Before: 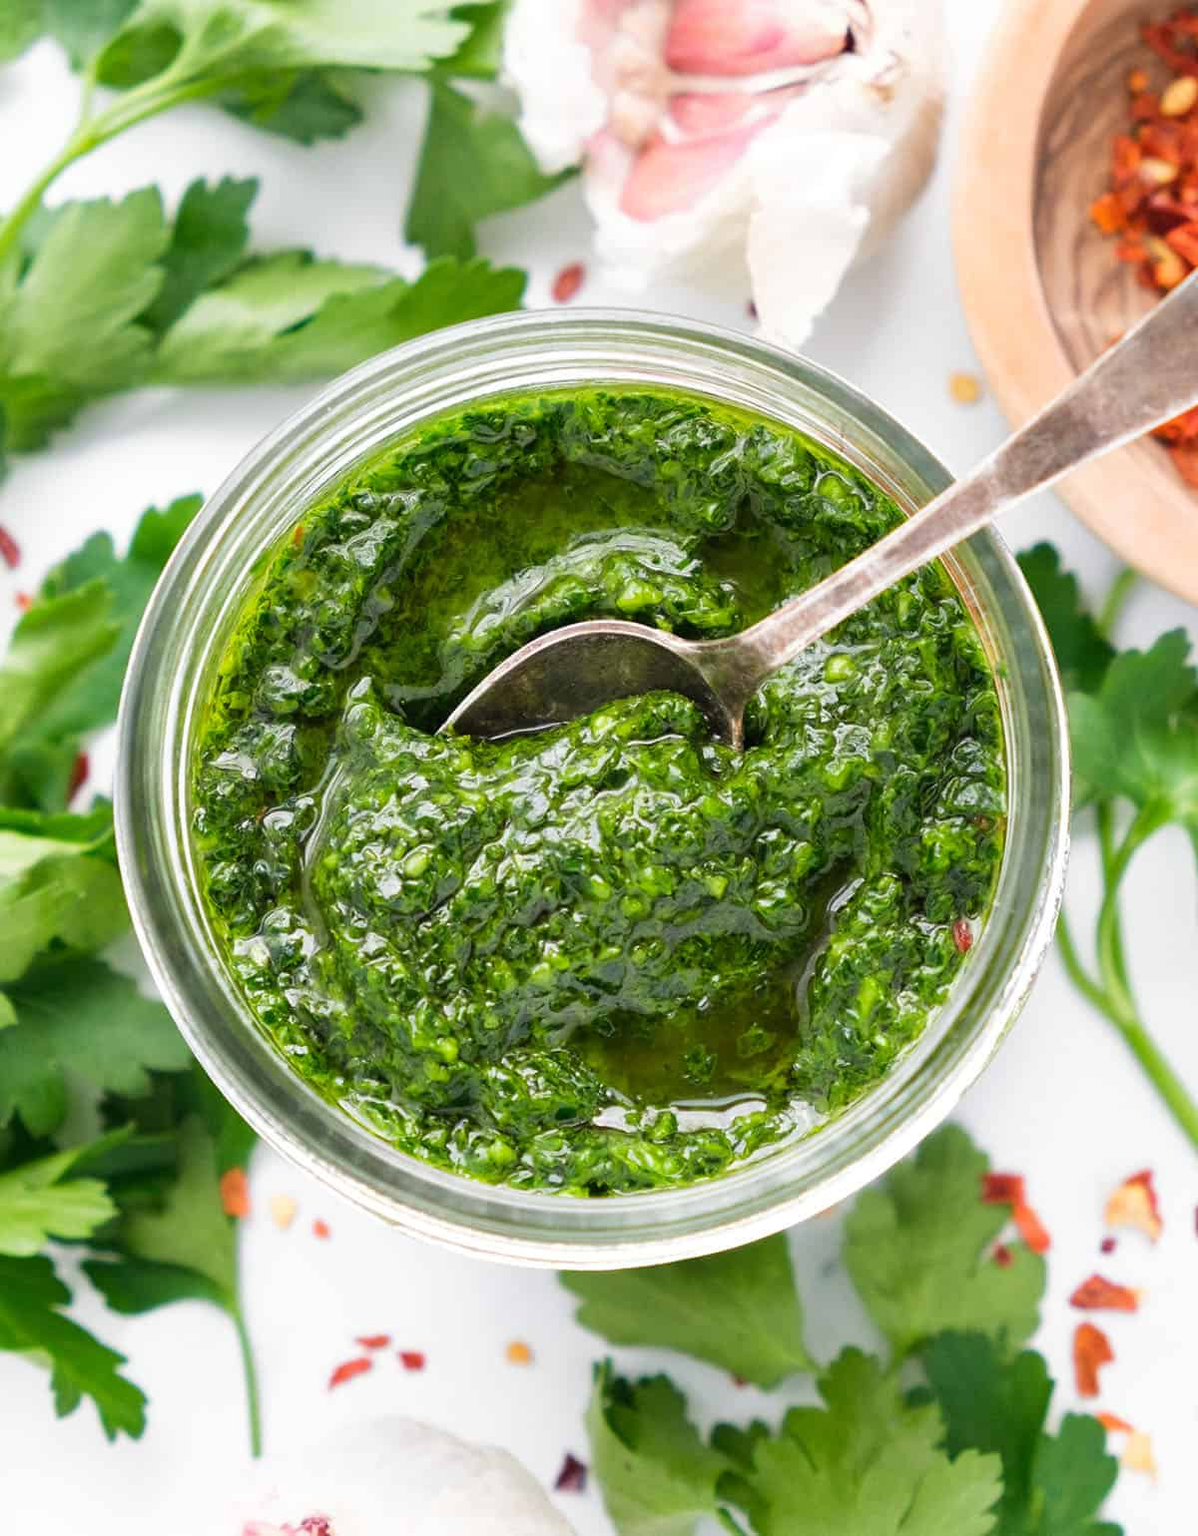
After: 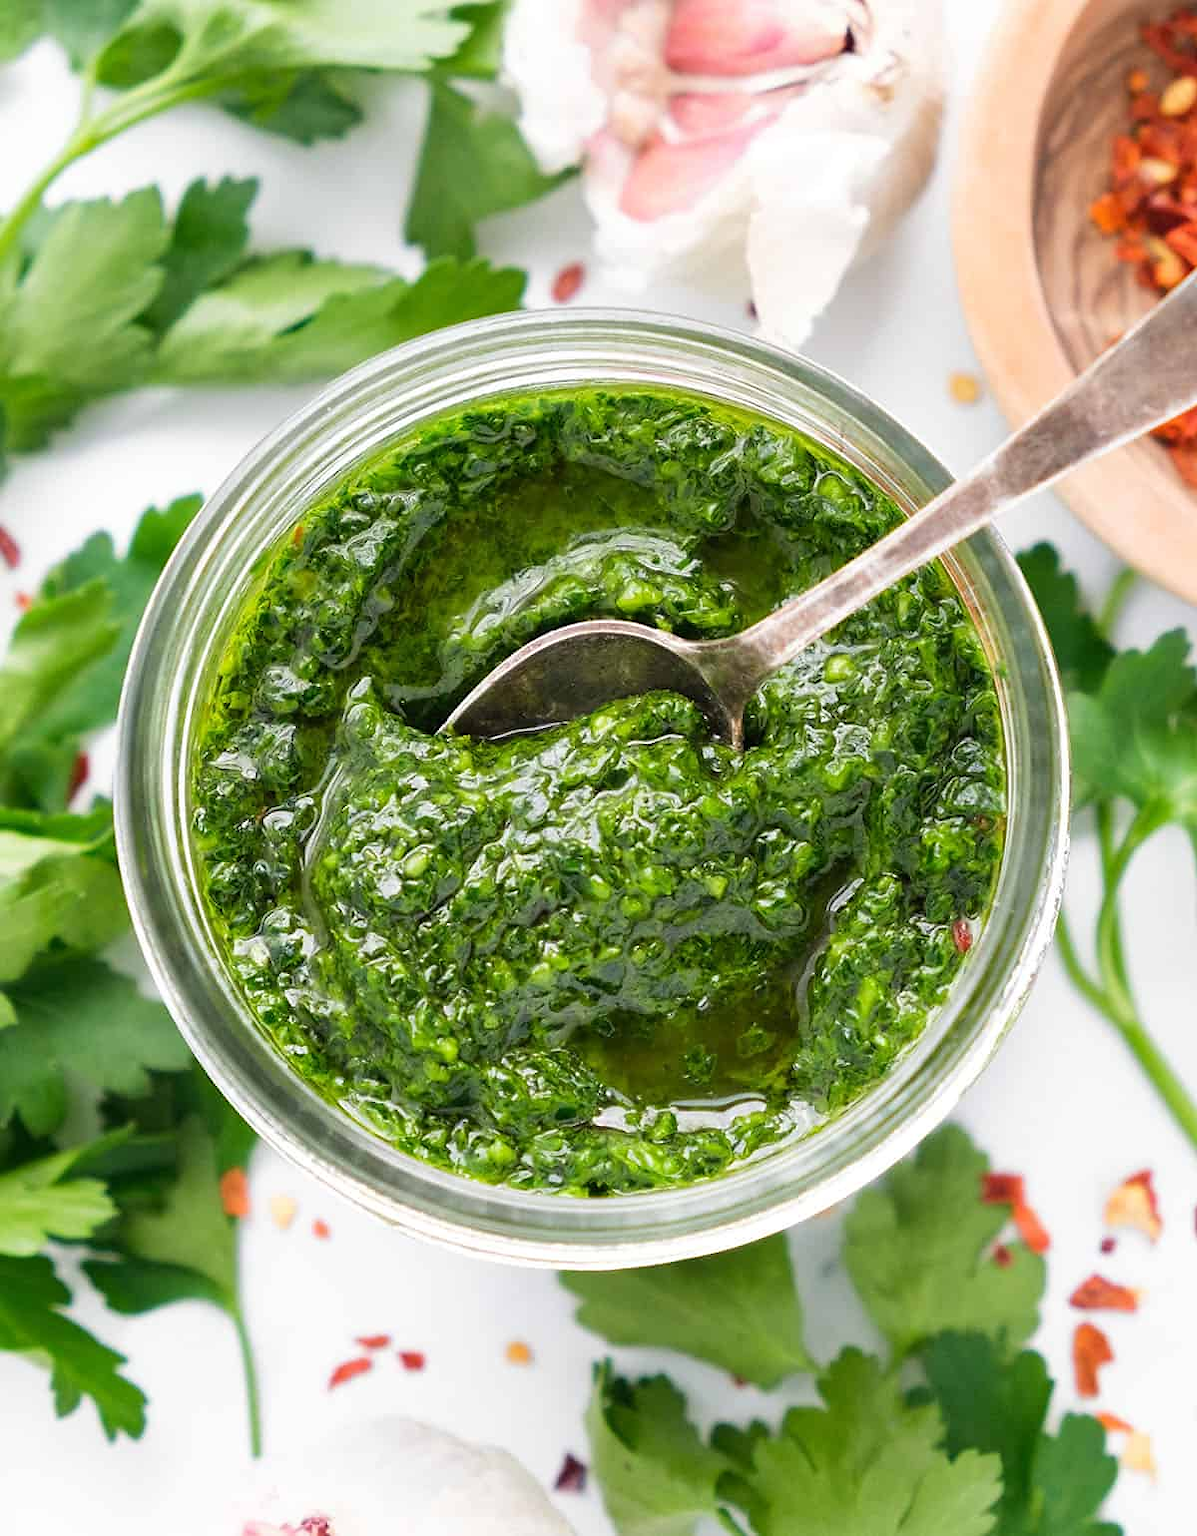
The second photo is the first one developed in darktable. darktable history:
sharpen: radius 1, threshold 0.95
